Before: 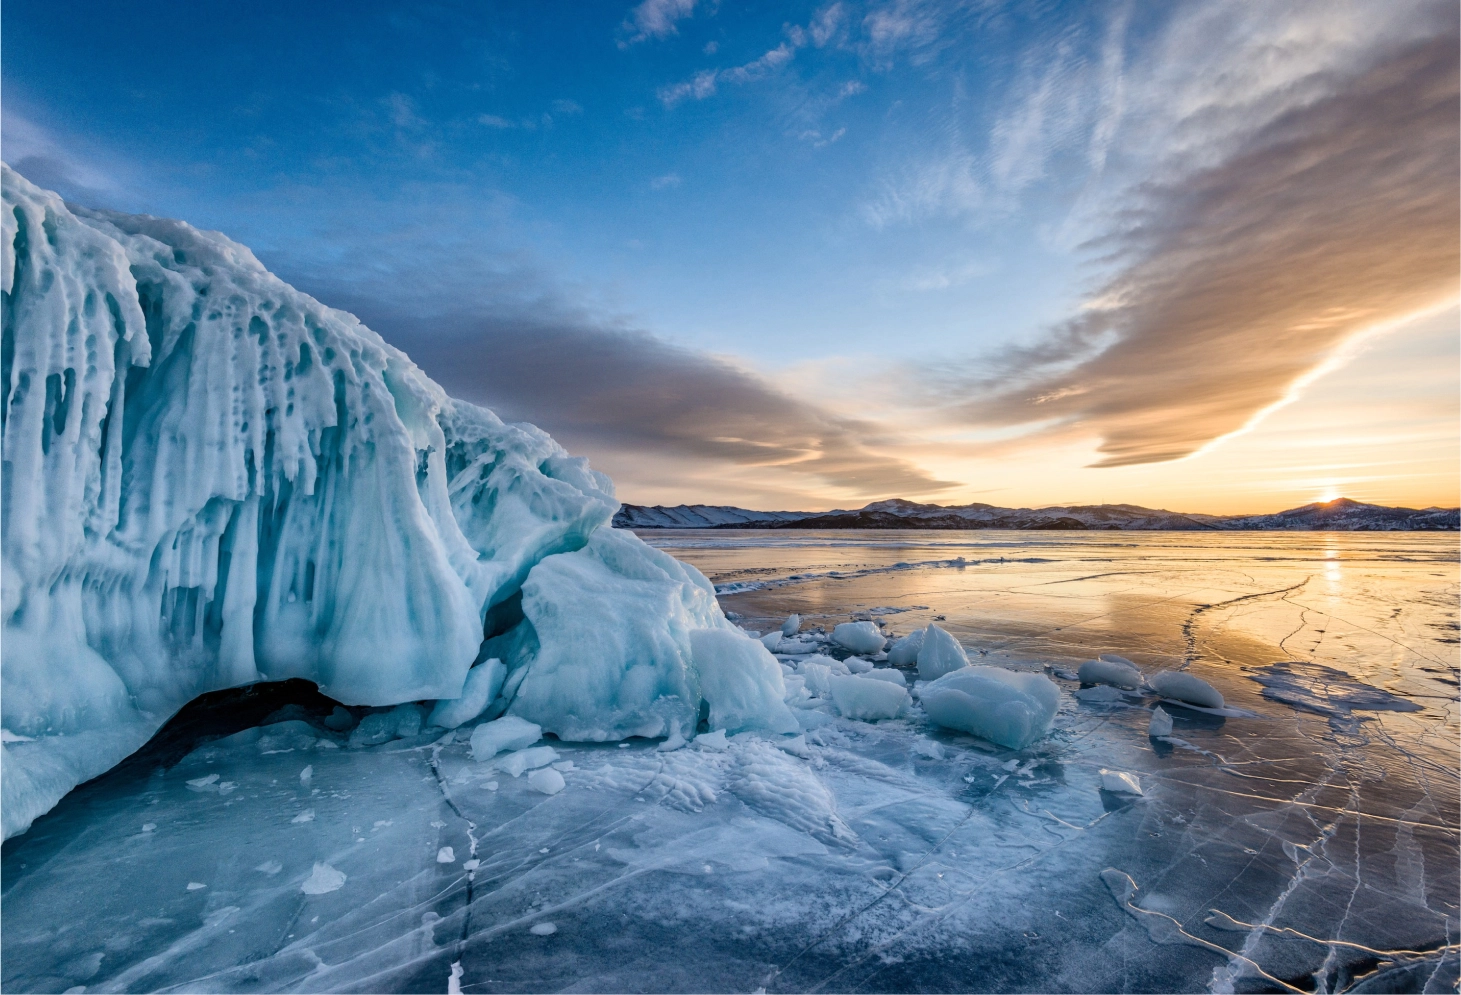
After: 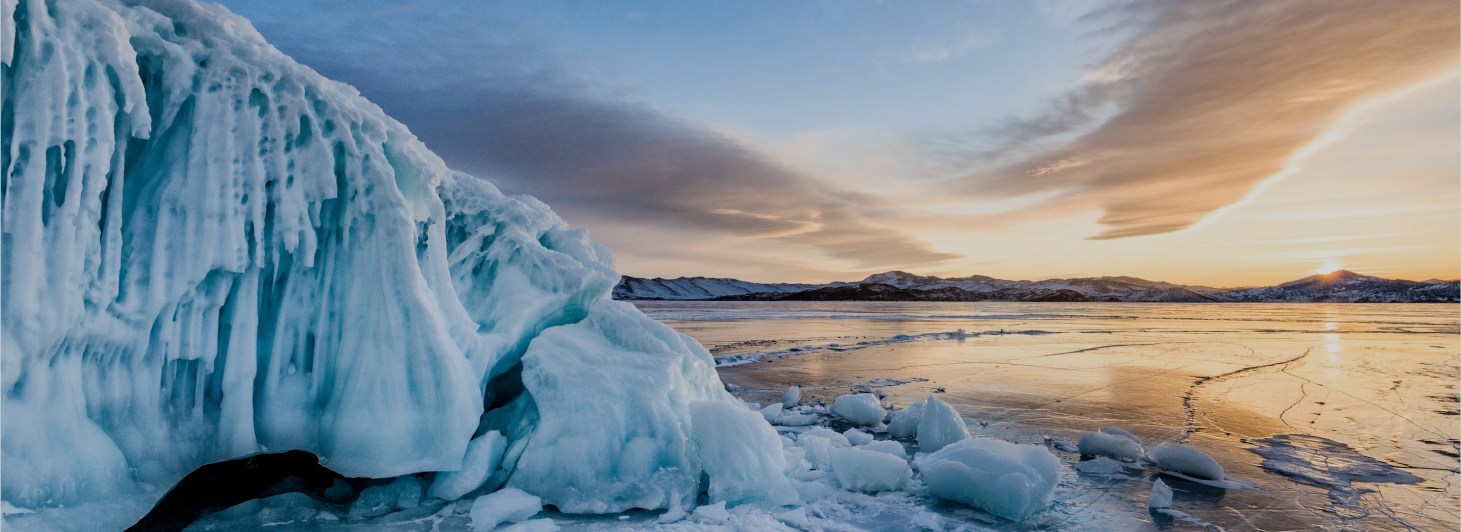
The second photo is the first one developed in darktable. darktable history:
crop and rotate: top 23.043%, bottom 23.437%
filmic rgb: black relative exposure -7.65 EV, white relative exposure 4.56 EV, hardness 3.61
